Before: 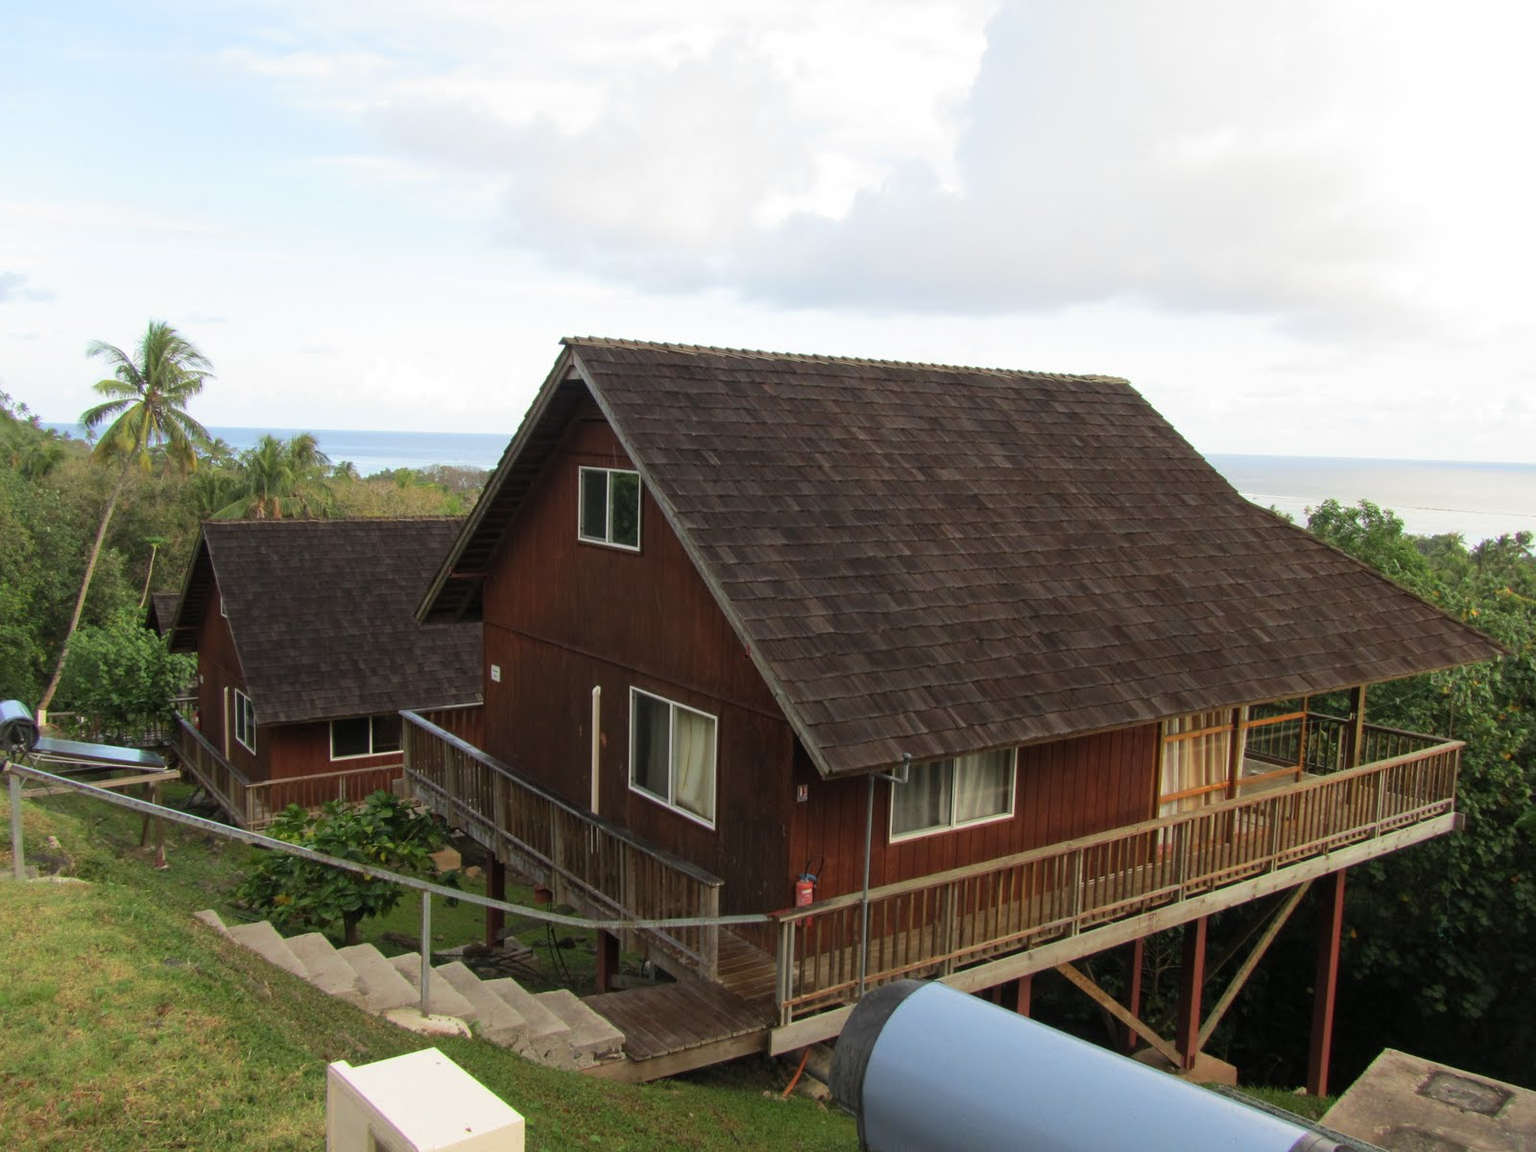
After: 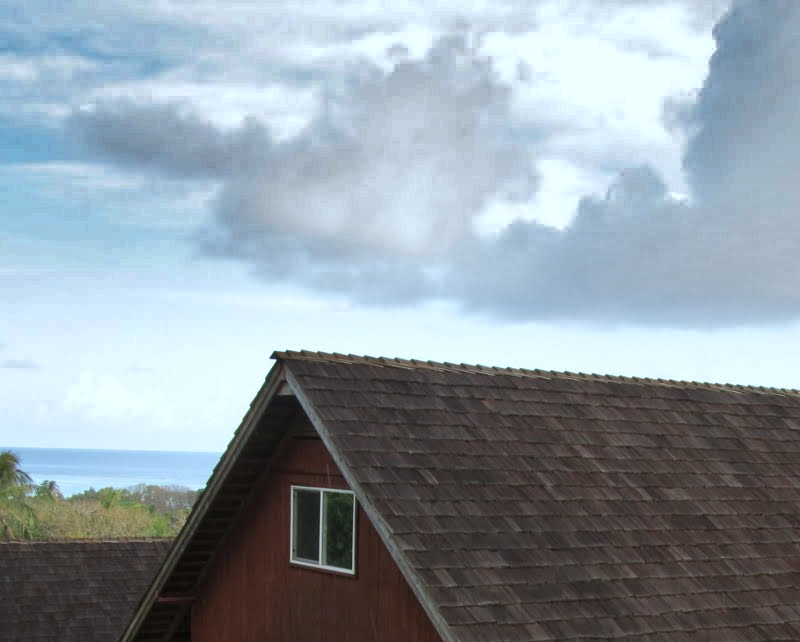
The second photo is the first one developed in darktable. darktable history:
crop: left 19.556%, right 30.401%, bottom 46.458%
shadows and highlights: shadows 19.13, highlights -83.41, soften with gaussian
color correction: highlights a* -4.18, highlights b* -10.81
